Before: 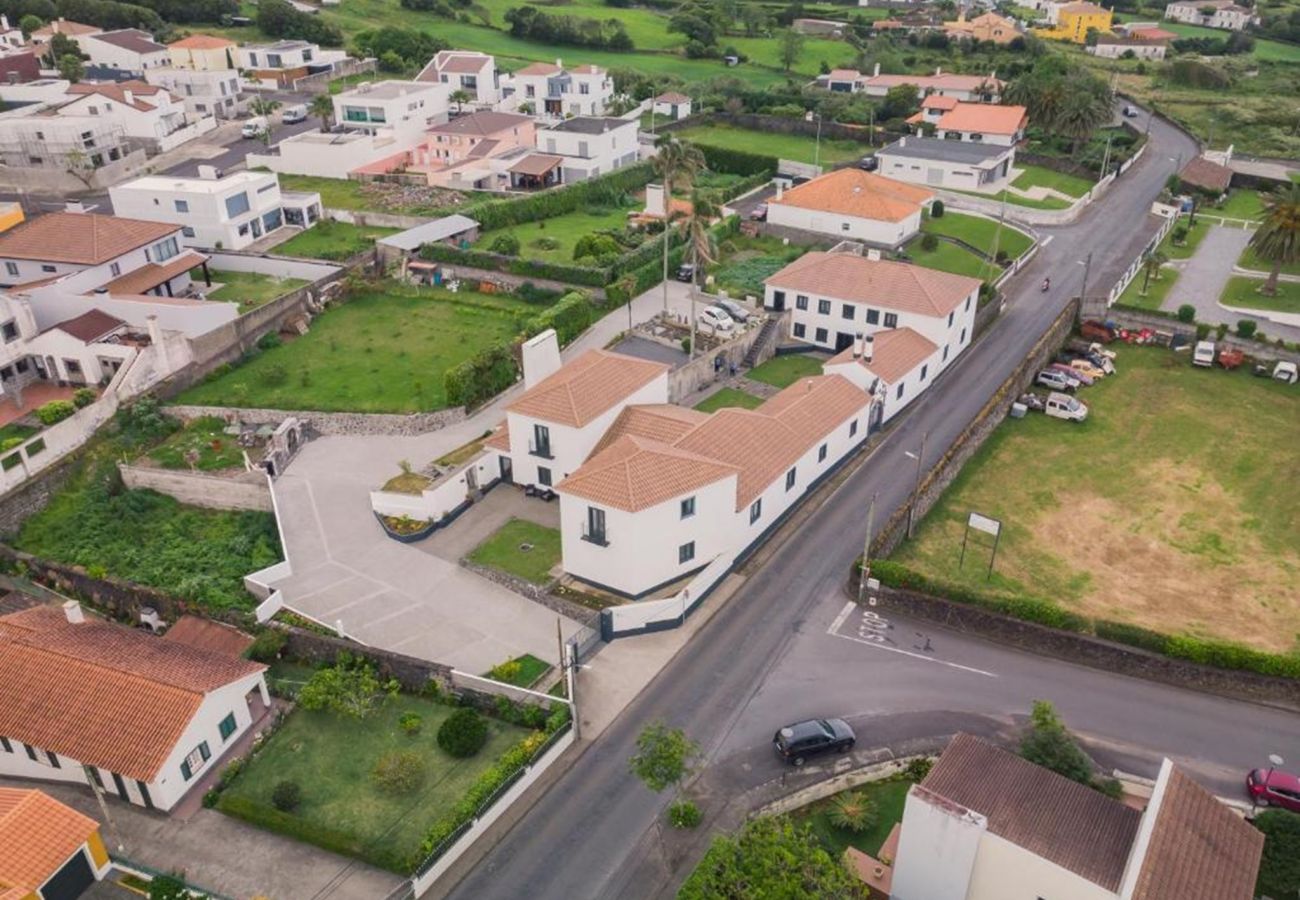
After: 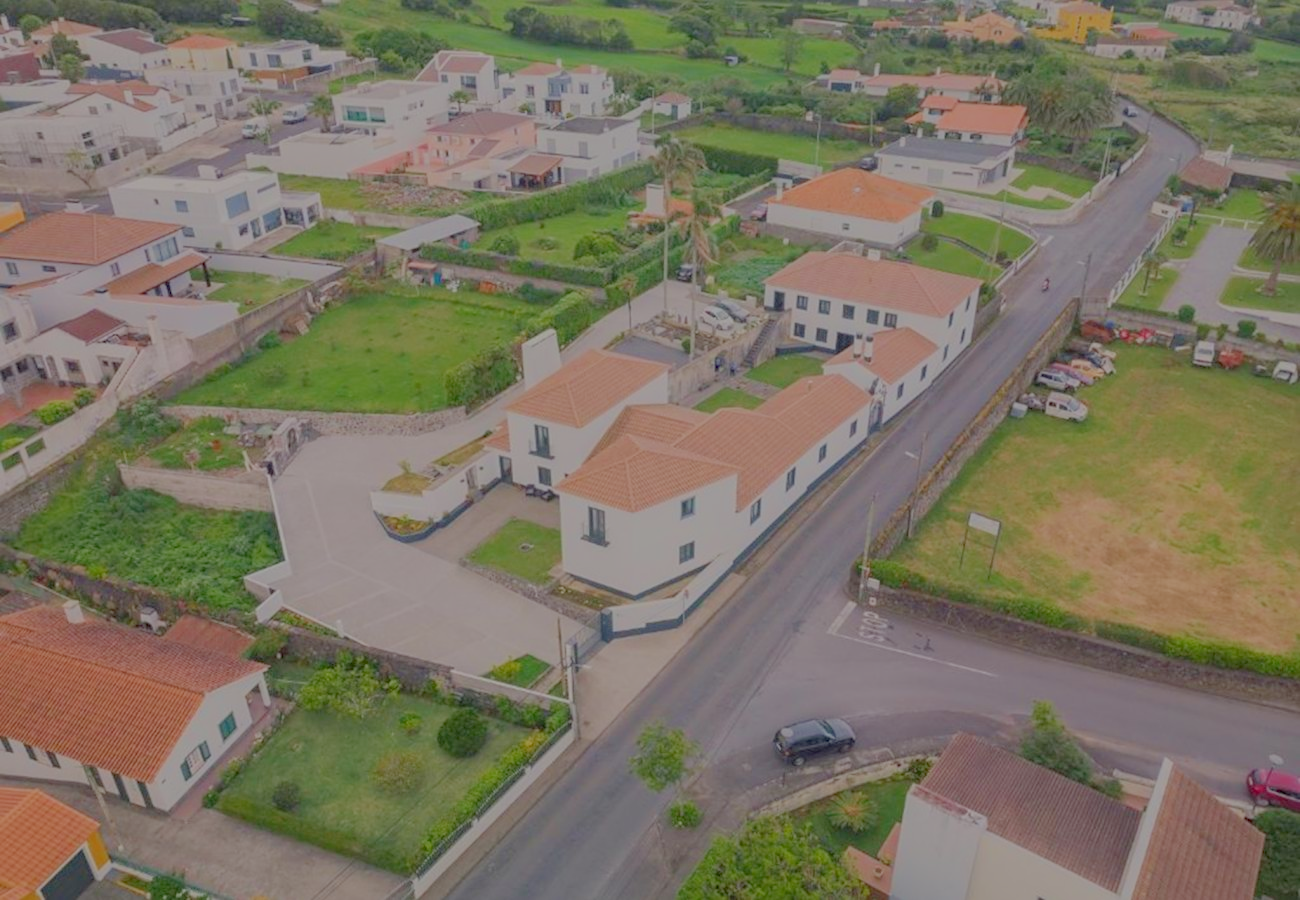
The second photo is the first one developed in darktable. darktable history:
filmic rgb: black relative exposure -14 EV, white relative exposure 8 EV, threshold 3 EV, hardness 3.74, latitude 50%, contrast 0.5, color science v5 (2021), contrast in shadows safe, contrast in highlights safe, enable highlight reconstruction true
sharpen: amount 0.2
